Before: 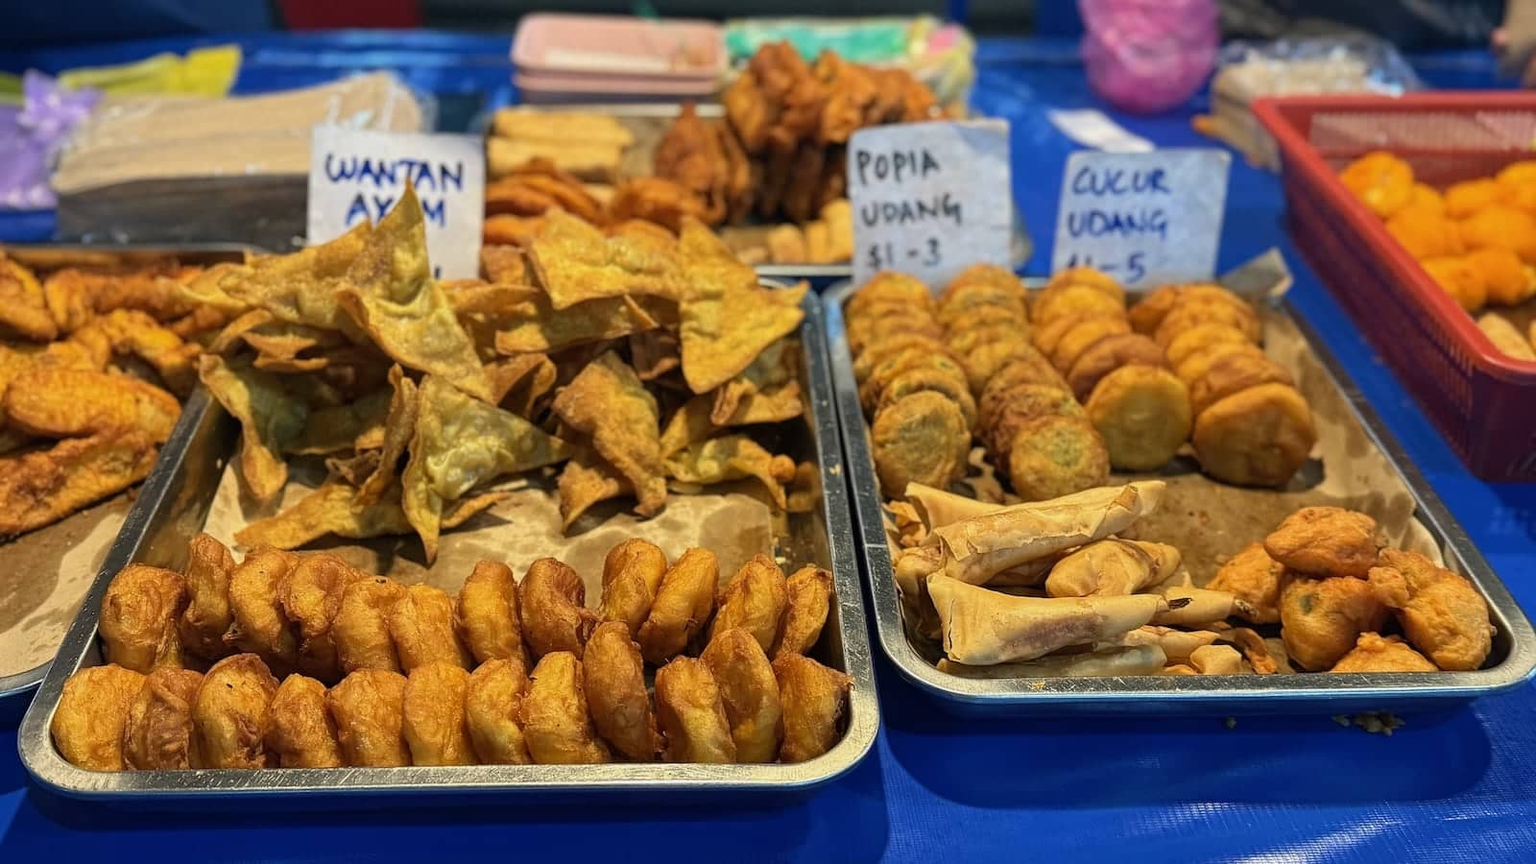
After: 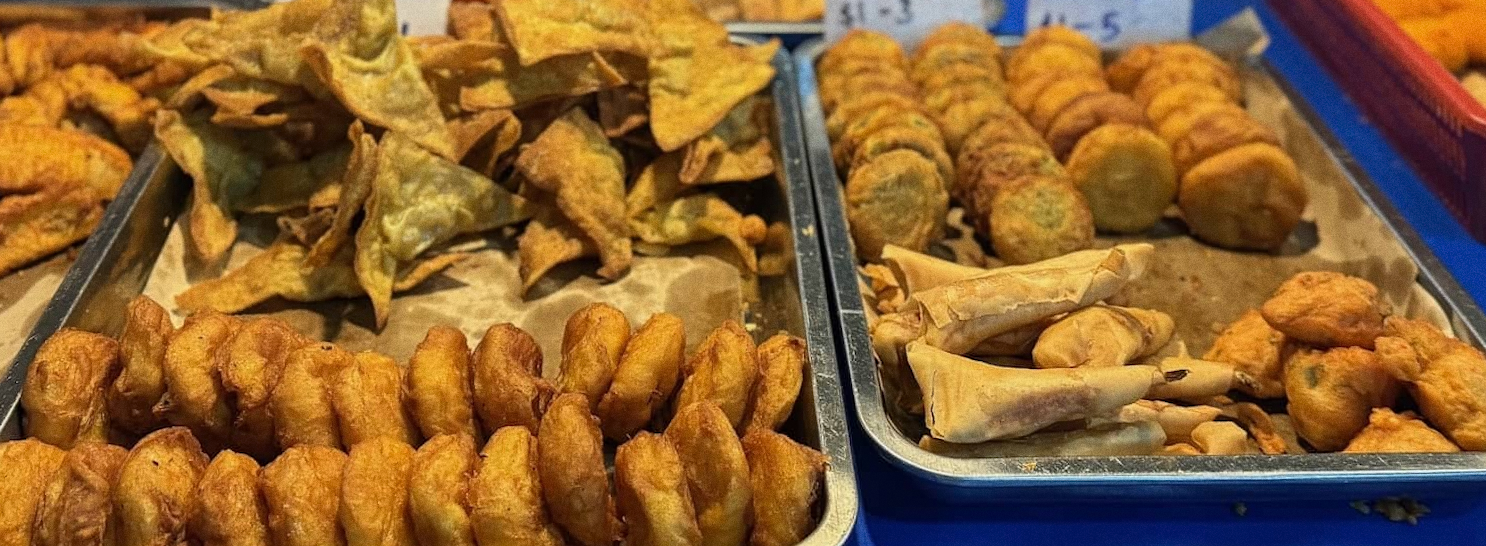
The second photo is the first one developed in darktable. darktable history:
crop and rotate: top 25.357%, bottom 13.942%
grain: coarseness 0.09 ISO
rotate and perspective: rotation 0.215°, lens shift (vertical) -0.139, crop left 0.069, crop right 0.939, crop top 0.002, crop bottom 0.996
